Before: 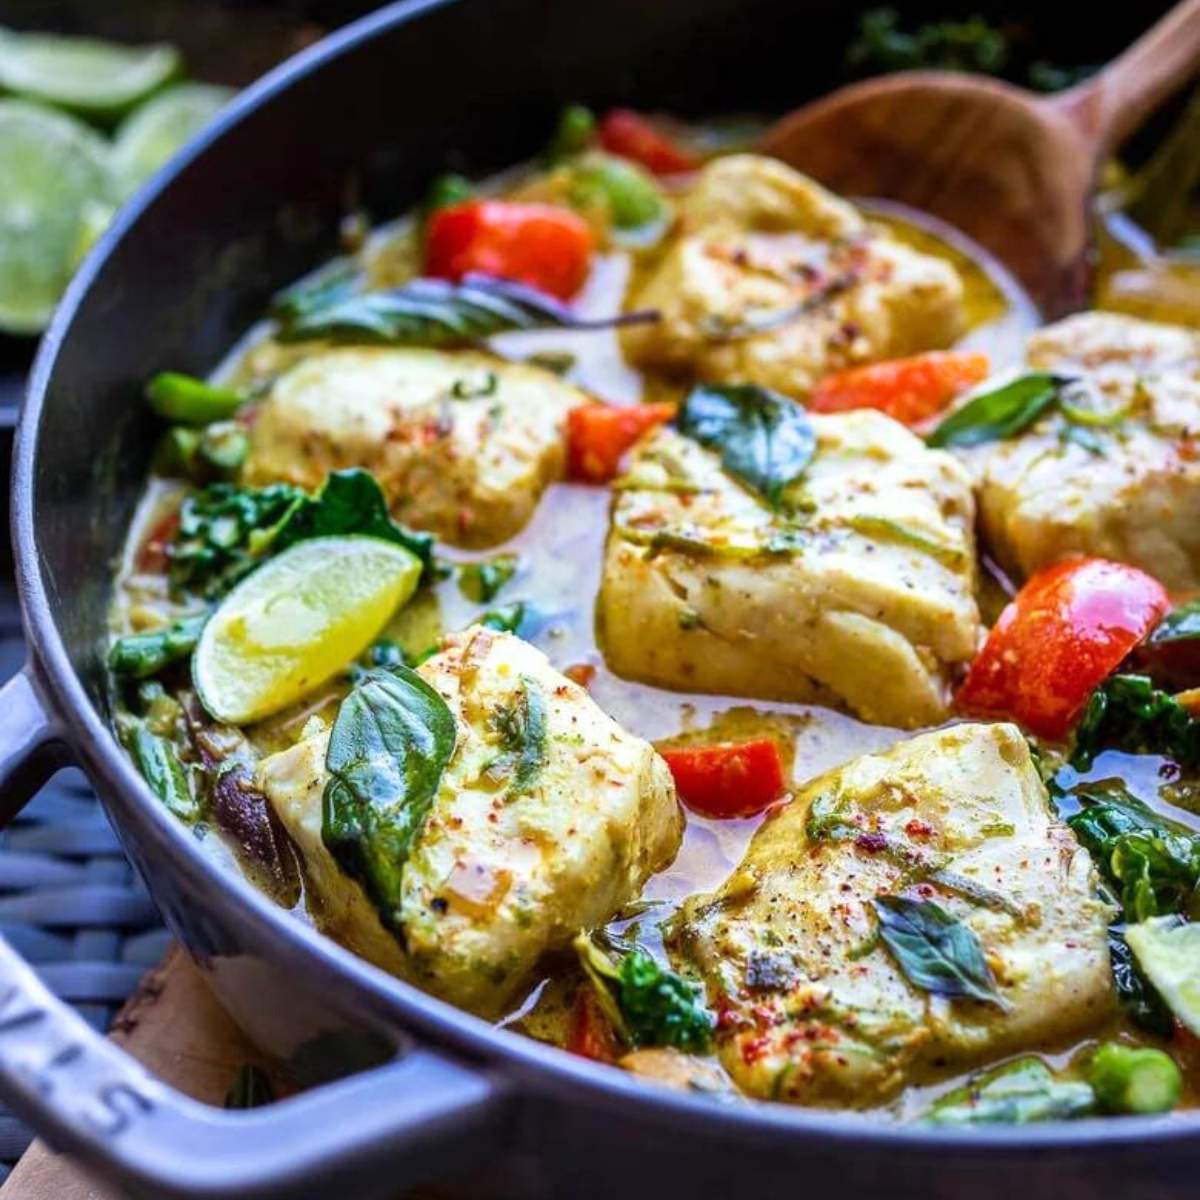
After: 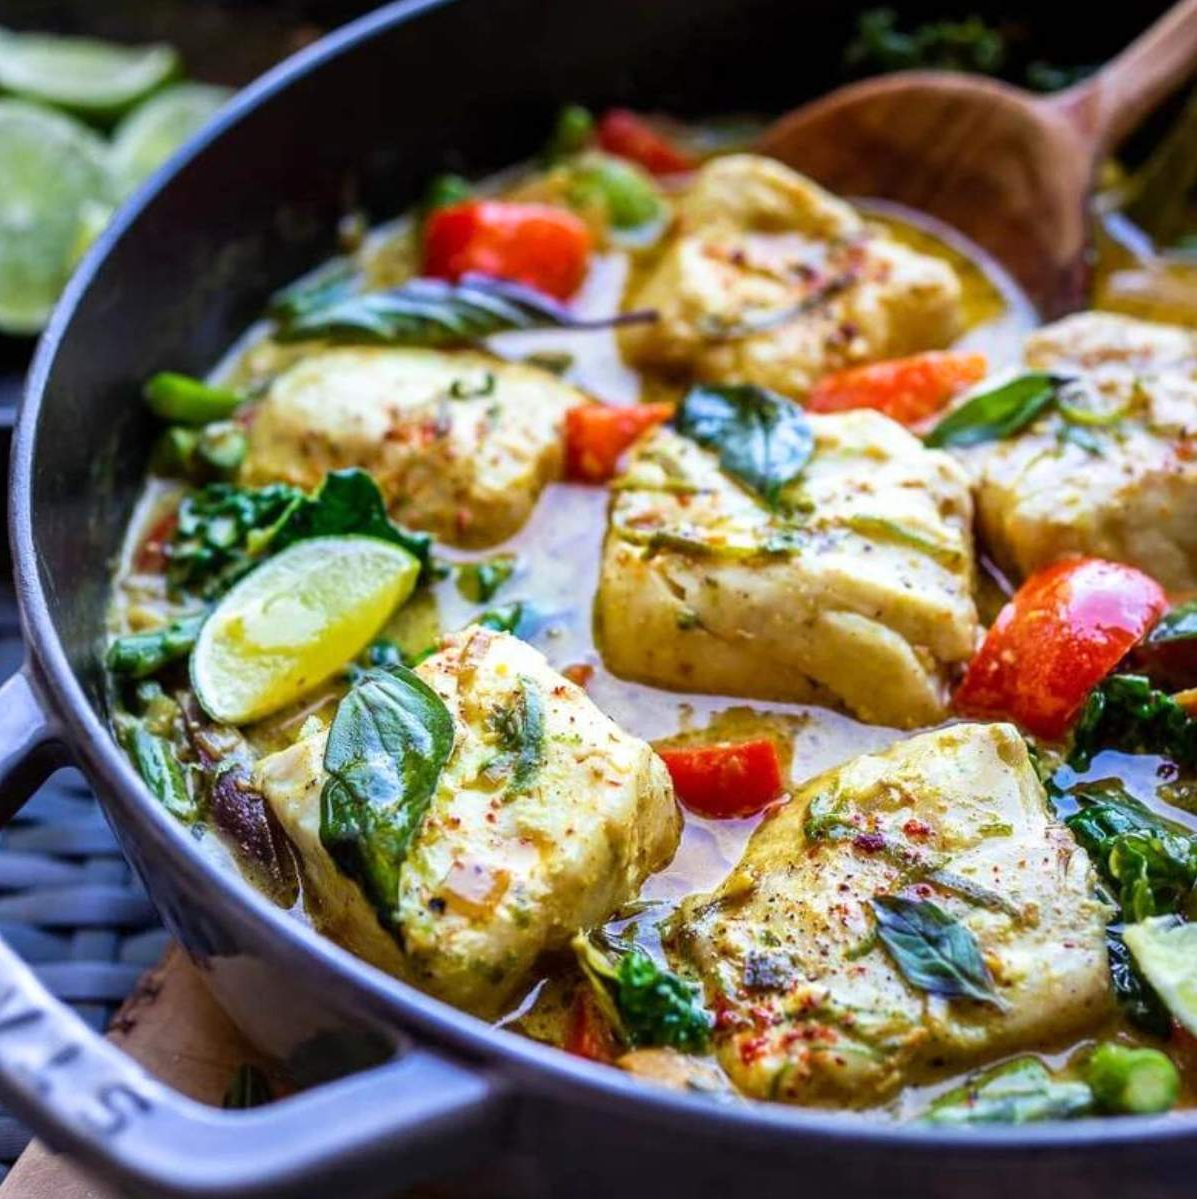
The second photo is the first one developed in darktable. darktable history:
levels: mode automatic, levels [0.116, 0.574, 1]
crop: left 0.184%
